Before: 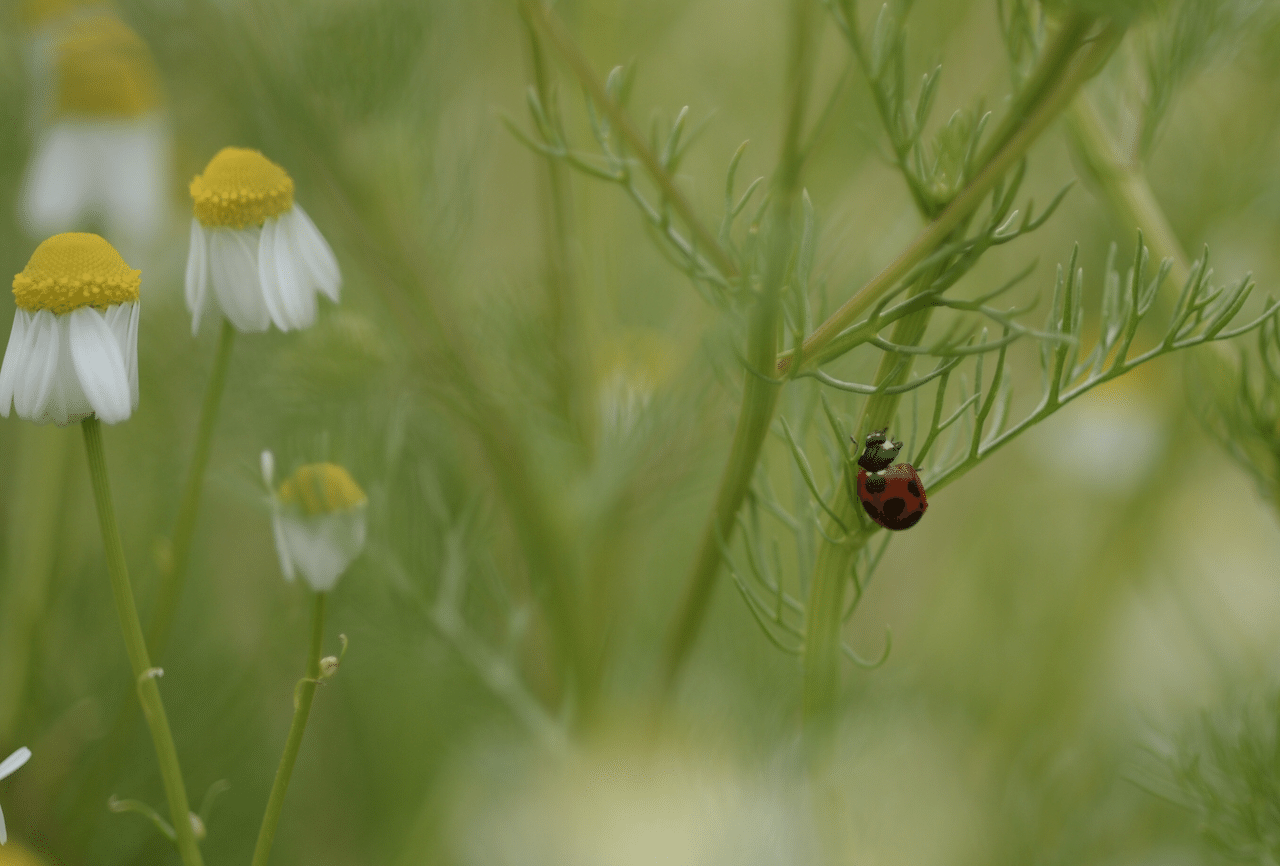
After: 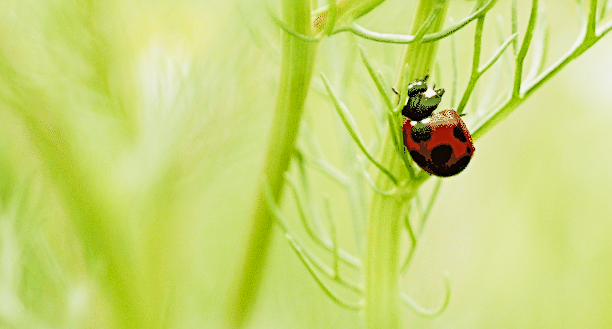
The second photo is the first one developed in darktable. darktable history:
crop: left 35.03%, top 36.625%, right 14.663%, bottom 20.057%
exposure: black level correction 0, exposure 1.45 EV, compensate exposure bias true, compensate highlight preservation false
contrast brightness saturation: contrast 0.03, brightness 0.06, saturation 0.13
sigmoid: contrast 1.8, skew -0.2, preserve hue 0%, red attenuation 0.1, red rotation 0.035, green attenuation 0.1, green rotation -0.017, blue attenuation 0.15, blue rotation -0.052, base primaries Rec2020
rotate and perspective: rotation -5°, crop left 0.05, crop right 0.952, crop top 0.11, crop bottom 0.89
sharpen: radius 3.119
tone equalizer: -8 EV -0.417 EV, -7 EV -0.389 EV, -6 EV -0.333 EV, -5 EV -0.222 EV, -3 EV 0.222 EV, -2 EV 0.333 EV, -1 EV 0.389 EV, +0 EV 0.417 EV, edges refinement/feathering 500, mask exposure compensation -1.57 EV, preserve details no
